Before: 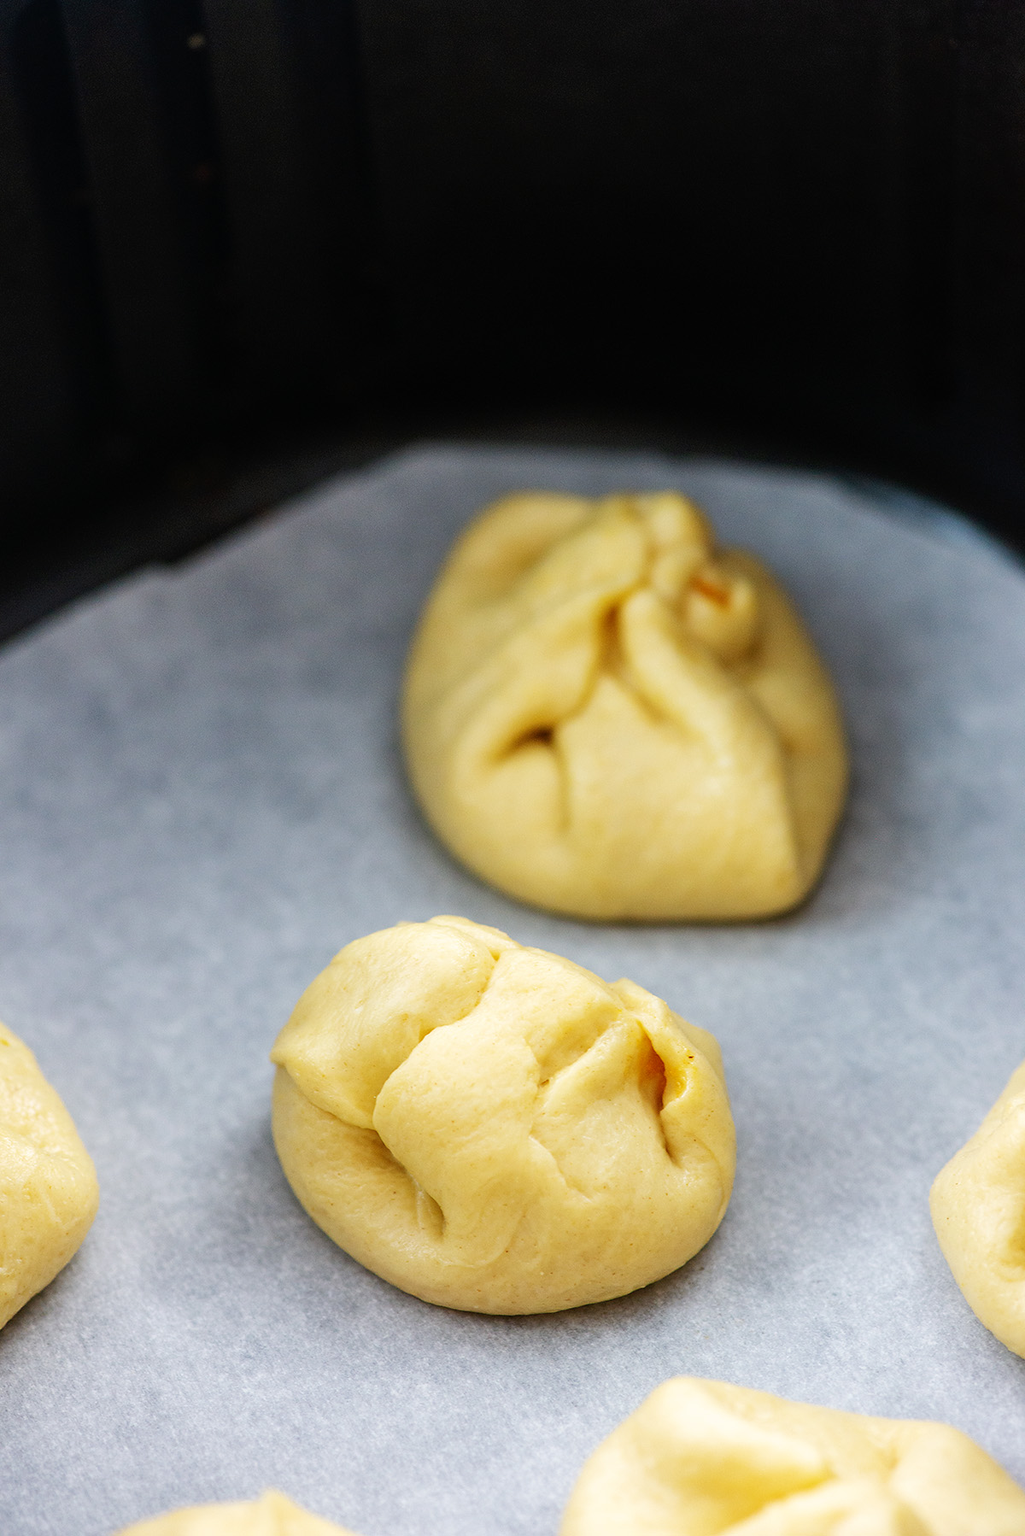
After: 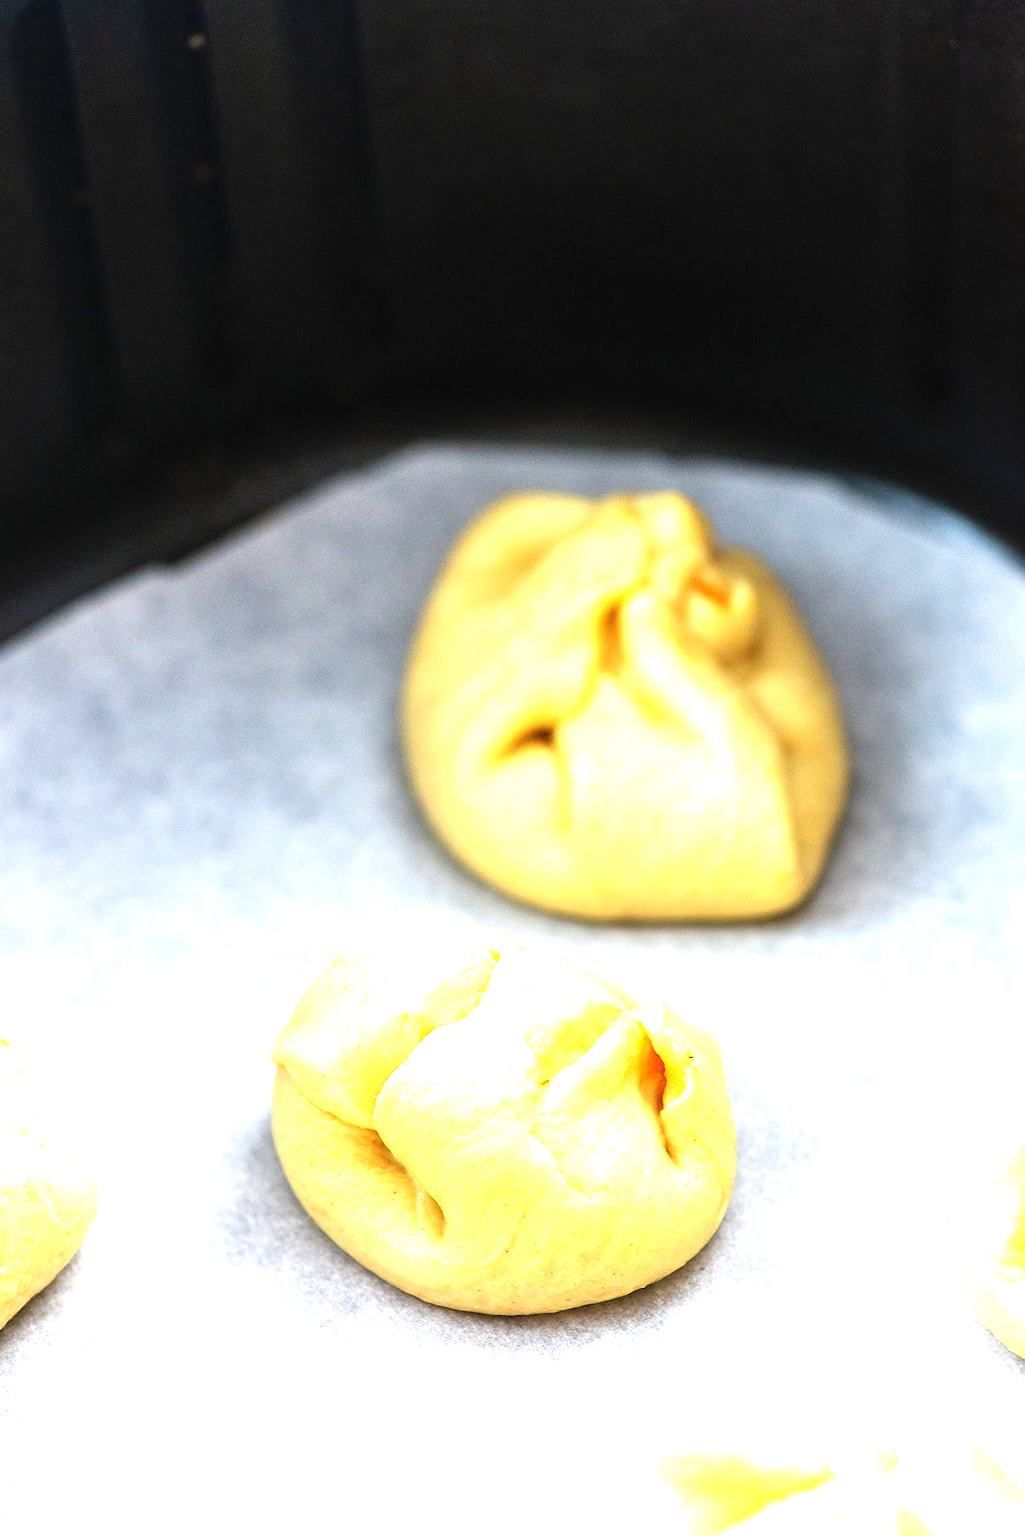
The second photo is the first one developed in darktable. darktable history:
exposure: black level correction 0, exposure 1.402 EV, compensate exposure bias true, compensate highlight preservation false
